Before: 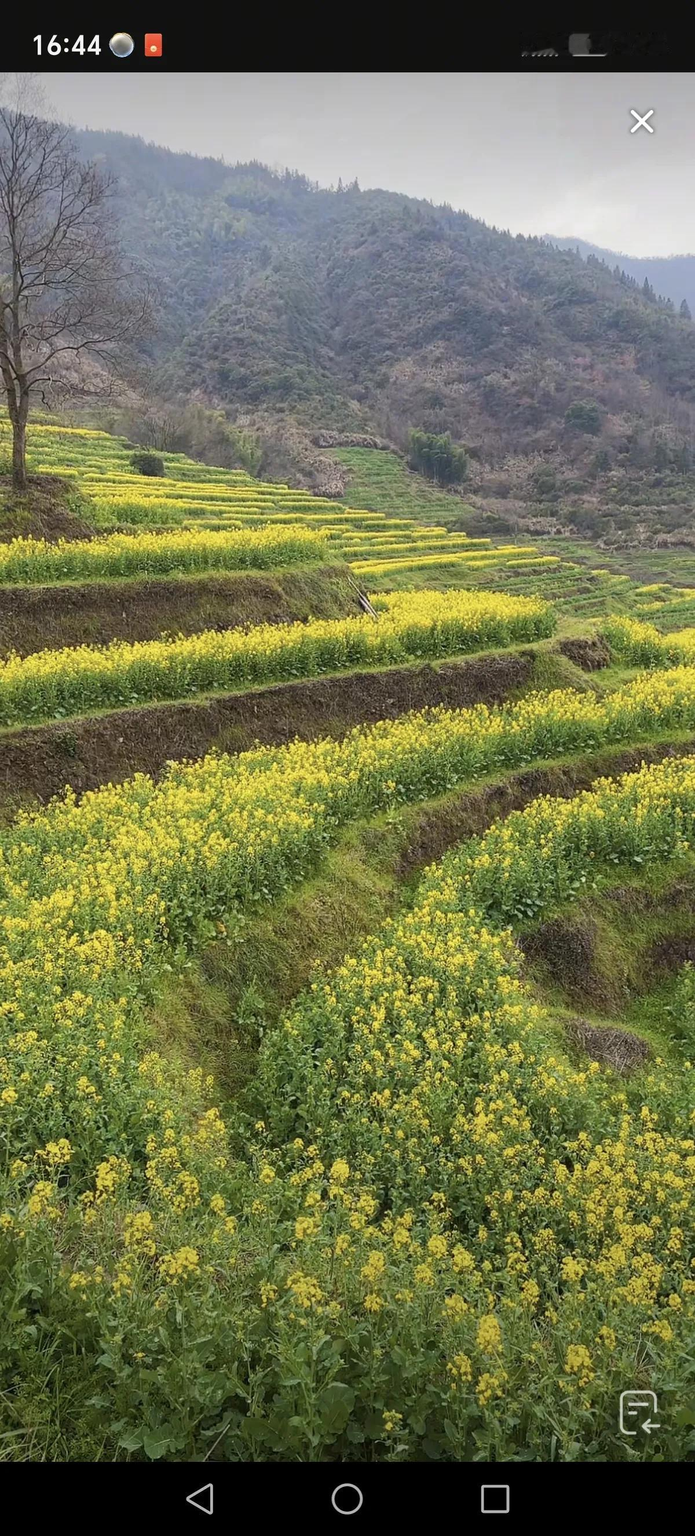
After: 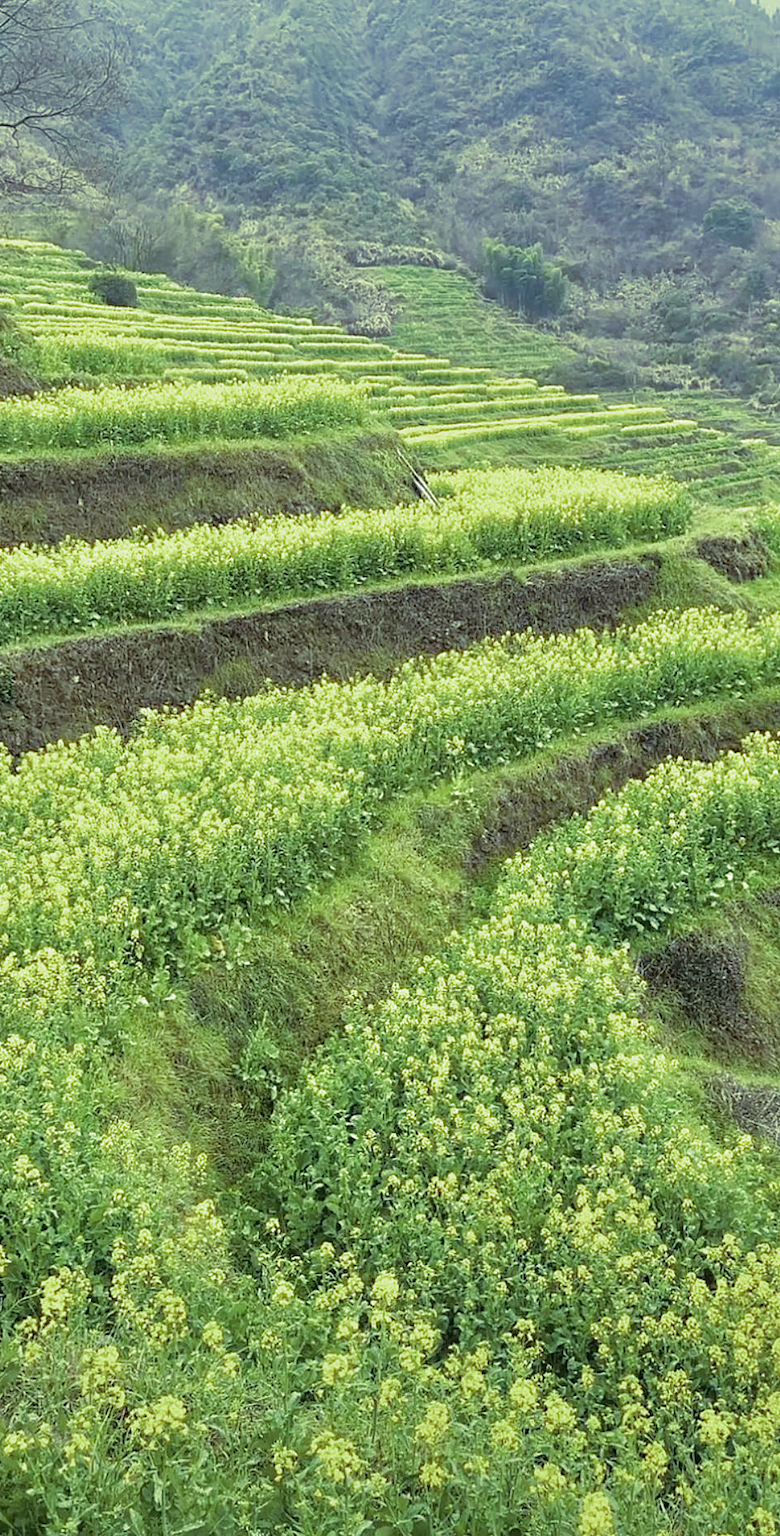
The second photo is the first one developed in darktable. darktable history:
color balance: mode lift, gamma, gain (sRGB), lift [0.997, 0.979, 1.021, 1.011], gamma [1, 1.084, 0.916, 0.998], gain [1, 0.87, 1.13, 1.101], contrast 4.55%, contrast fulcrum 38.24%, output saturation 104.09%
split-toning: shadows › hue 290.82°, shadows › saturation 0.34, highlights › saturation 0.38, balance 0, compress 50%
crop: left 9.712%, top 16.928%, right 10.845%, bottom 12.332%
tone equalizer: -8 EV 0.001 EV, -7 EV -0.004 EV, -6 EV 0.009 EV, -5 EV 0.032 EV, -4 EV 0.276 EV, -3 EV 0.644 EV, -2 EV 0.584 EV, -1 EV 0.187 EV, +0 EV 0.024 EV
